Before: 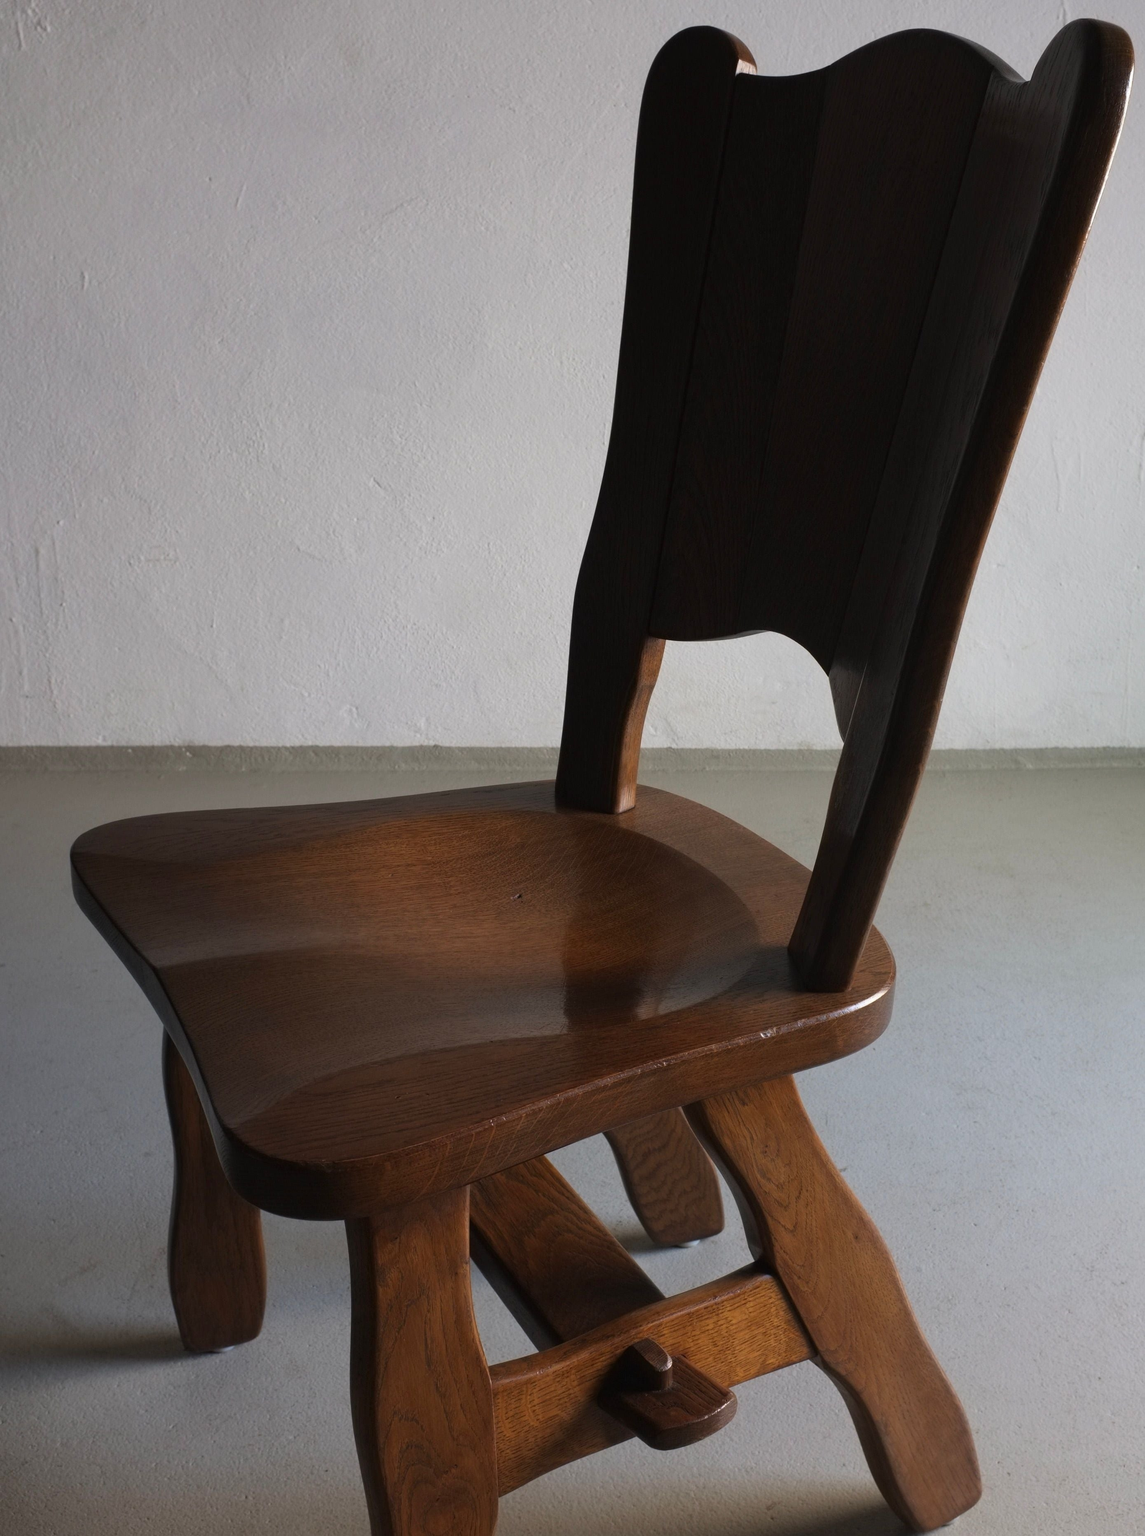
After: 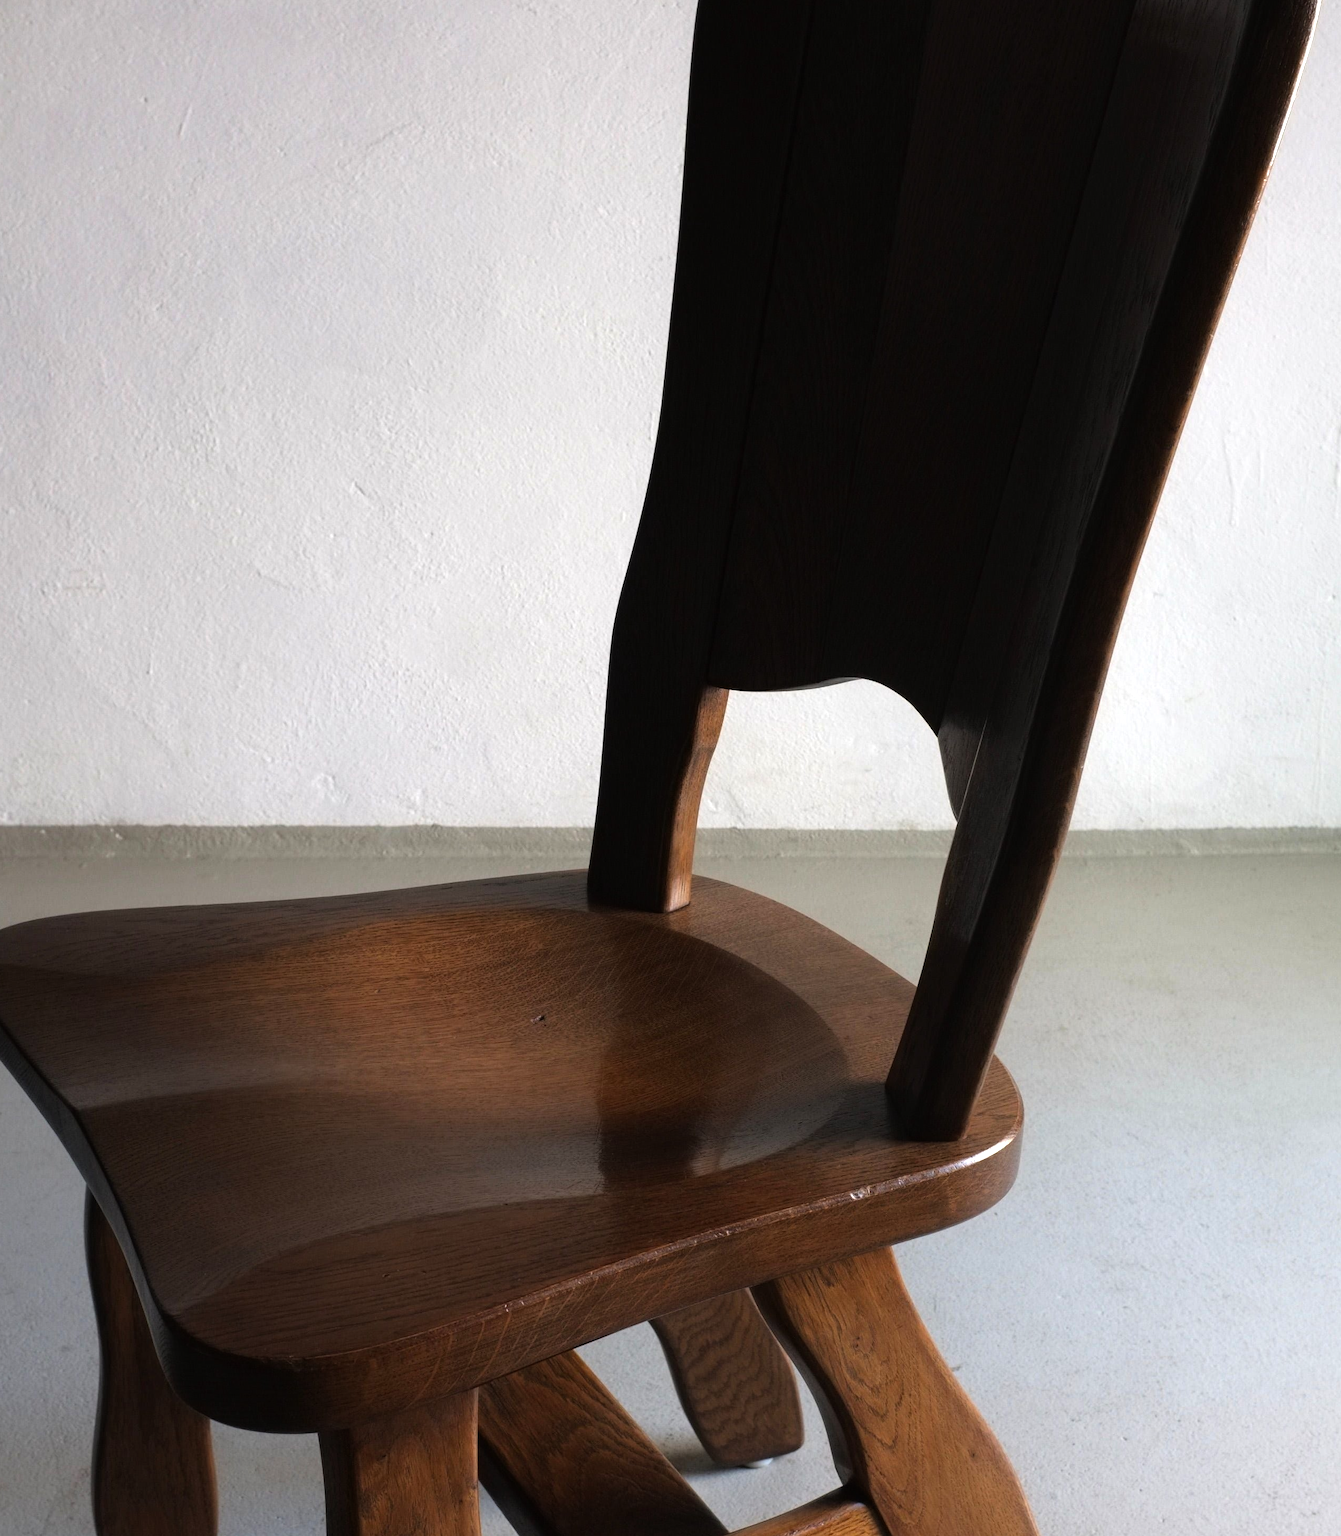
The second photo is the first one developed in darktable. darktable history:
crop: left 8.437%, top 6.61%, bottom 15.275%
tone equalizer: -8 EV -0.786 EV, -7 EV -0.715 EV, -6 EV -0.609 EV, -5 EV -0.4 EV, -3 EV 0.393 EV, -2 EV 0.6 EV, -1 EV 0.682 EV, +0 EV 0.72 EV, smoothing 1
